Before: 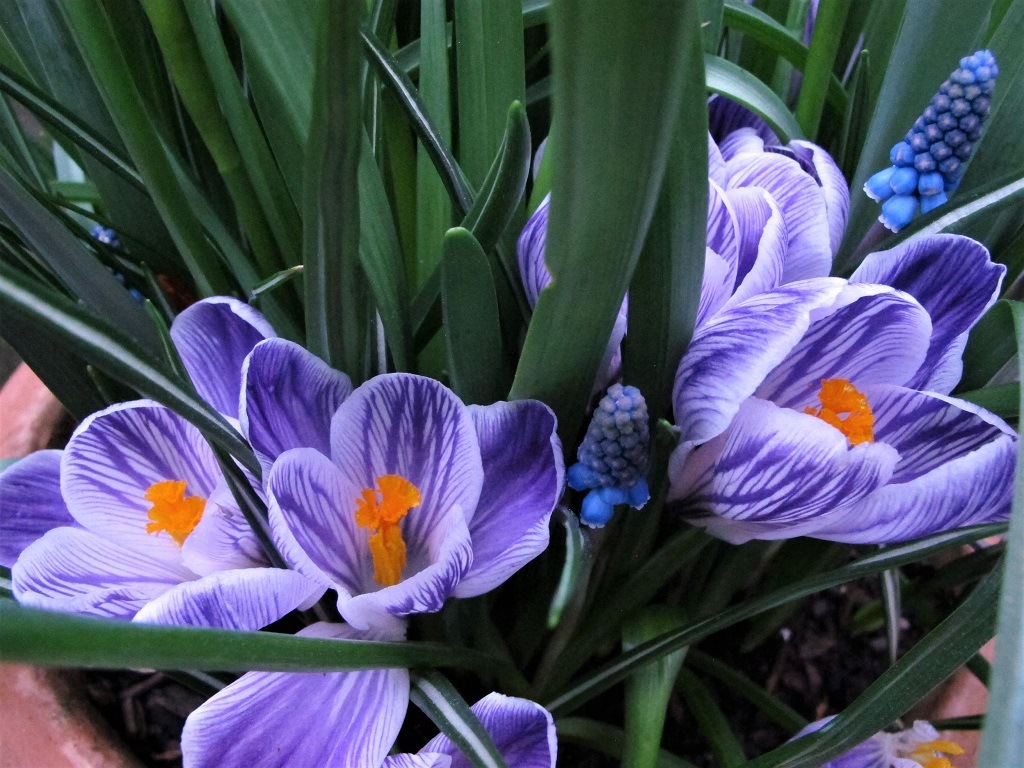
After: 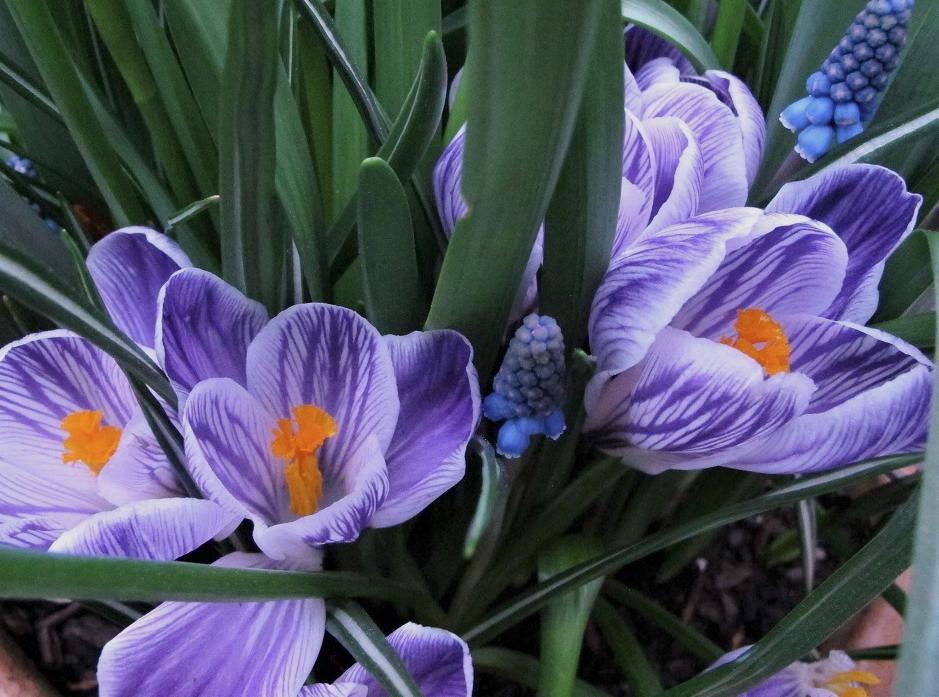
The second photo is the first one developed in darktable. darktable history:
color balance: contrast -15%
crop and rotate: left 8.262%, top 9.226%
